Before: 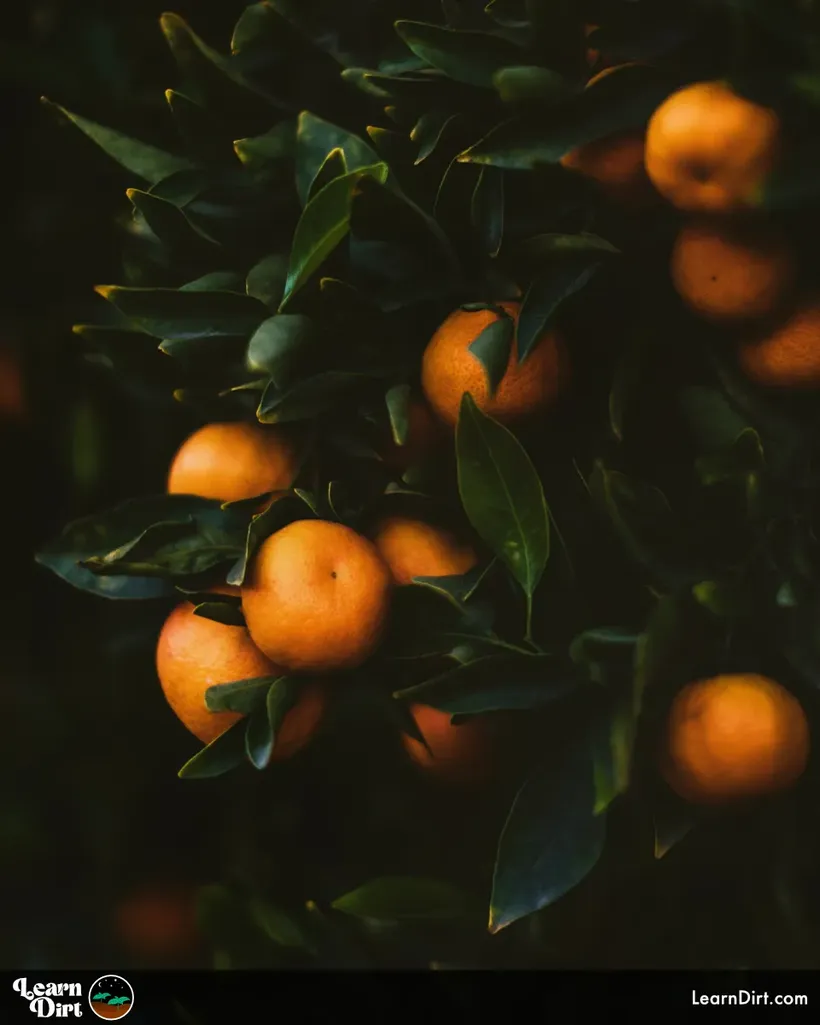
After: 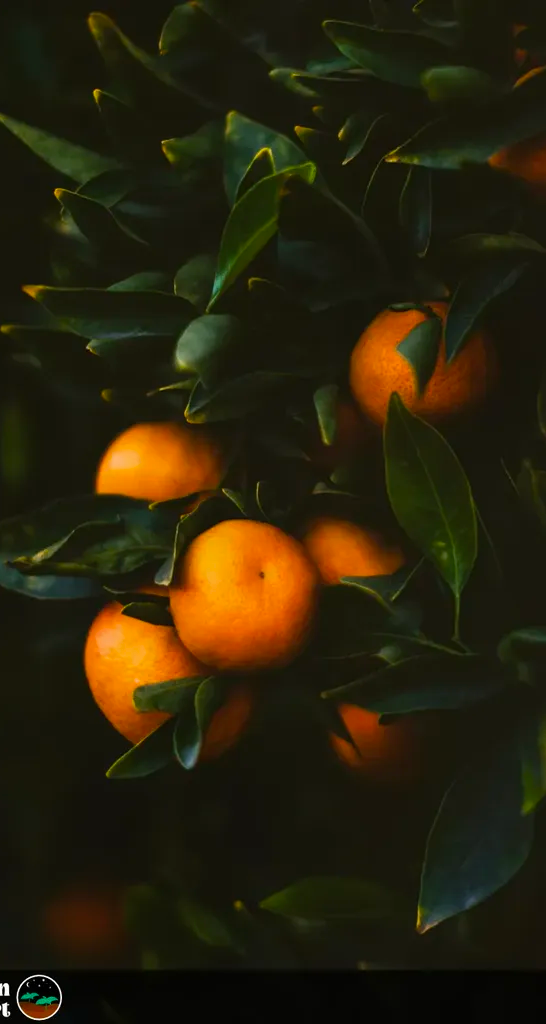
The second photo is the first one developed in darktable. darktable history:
crop and rotate: left 8.786%, right 24.548%
color balance: output saturation 120%
